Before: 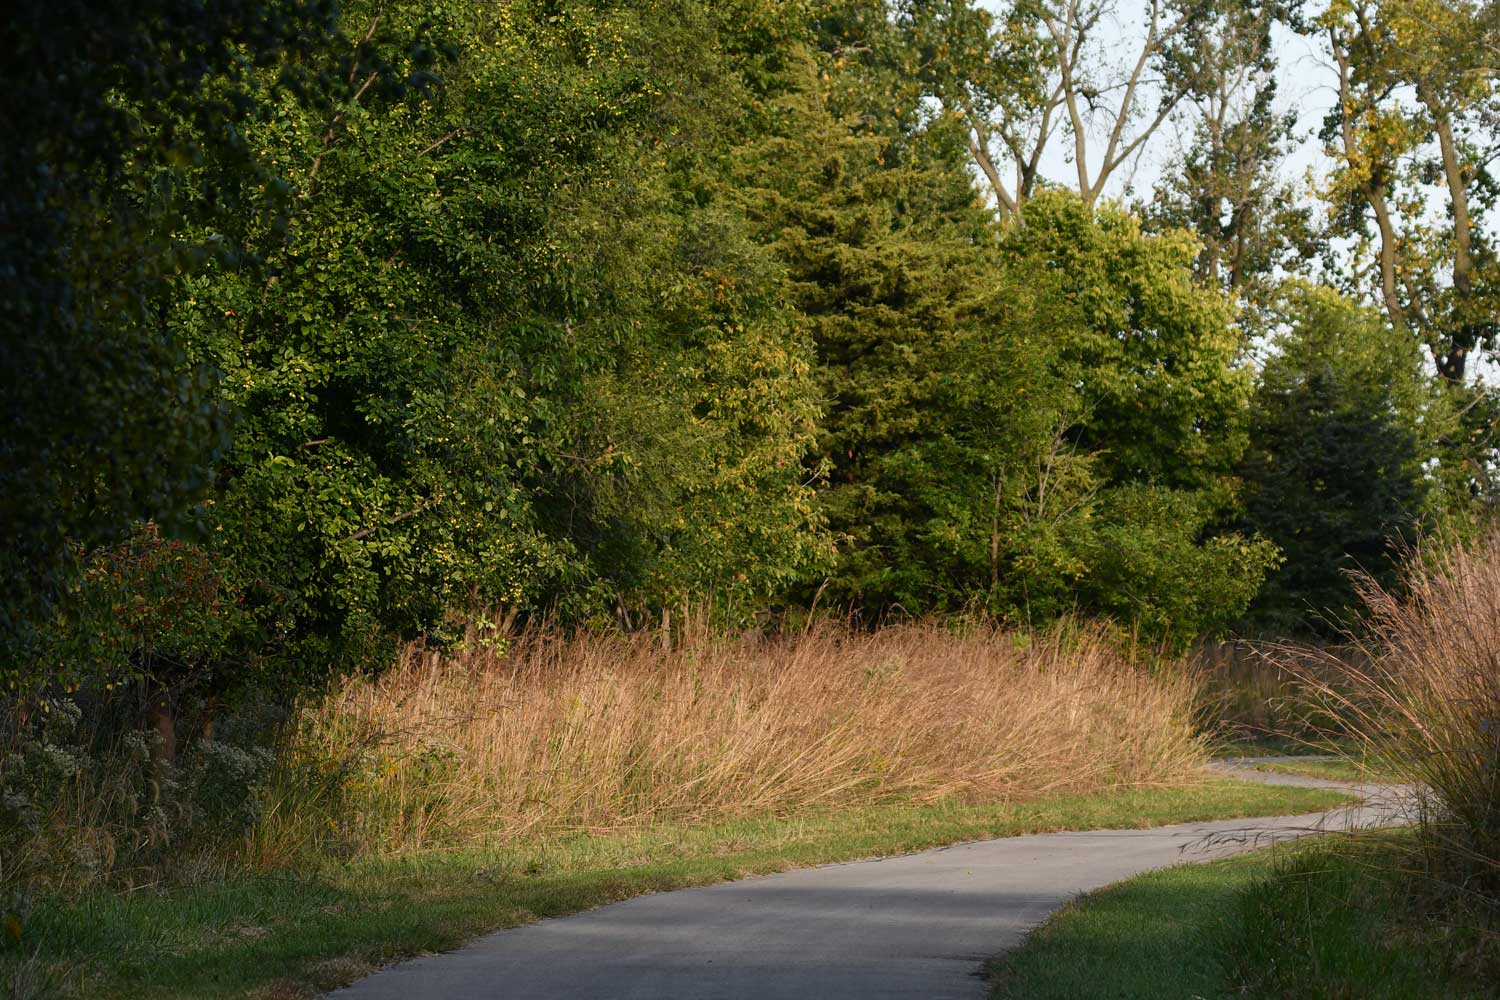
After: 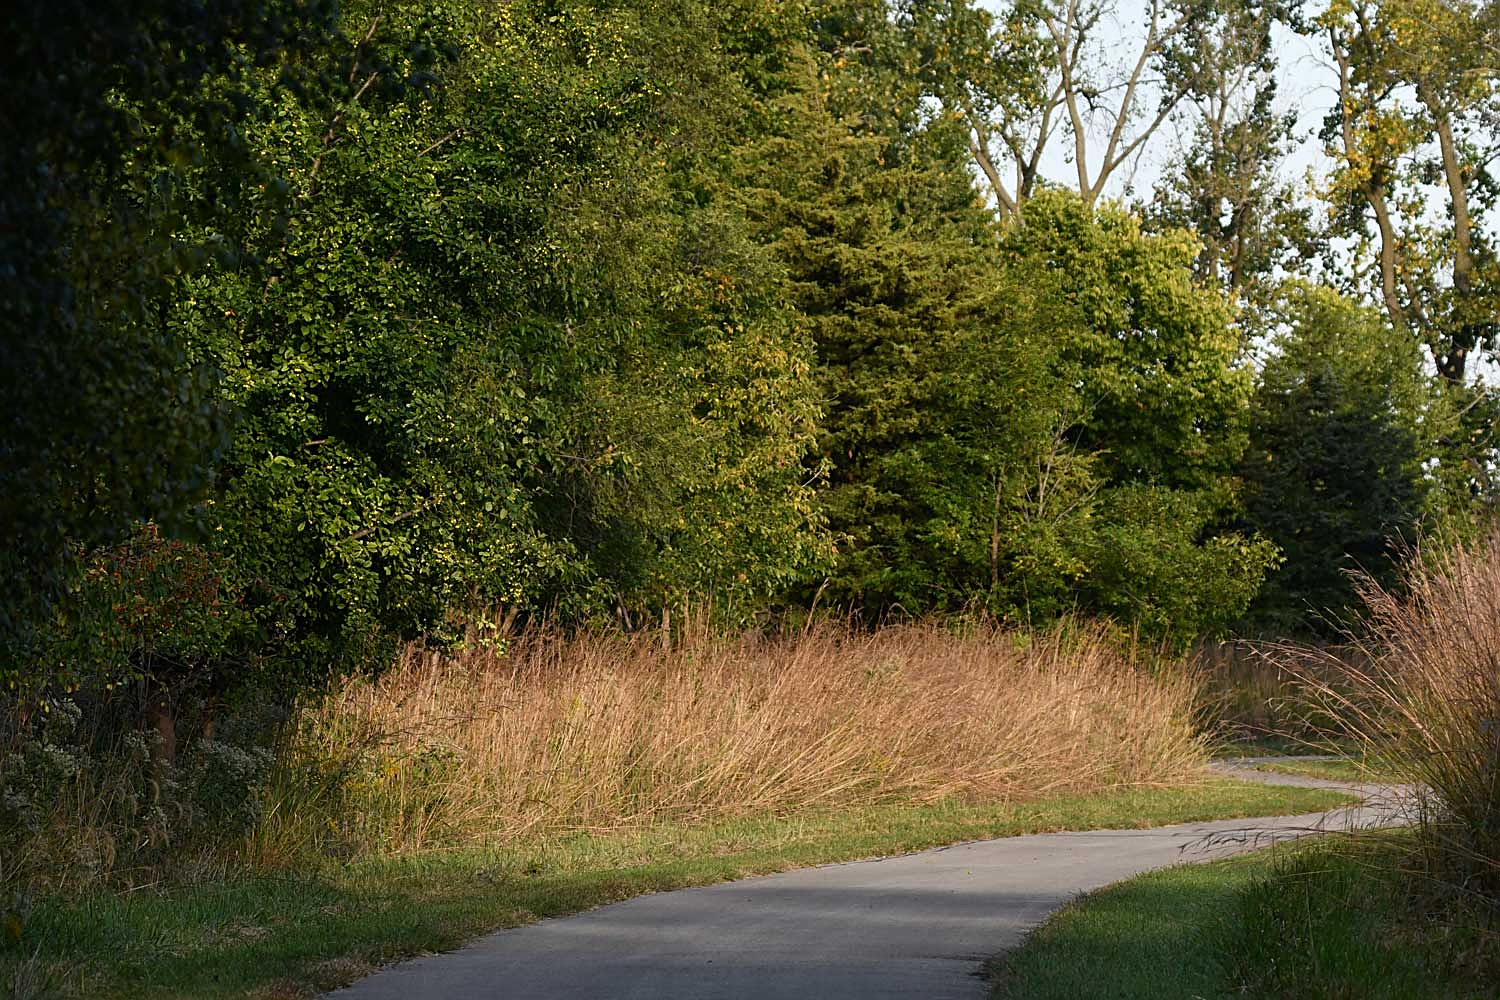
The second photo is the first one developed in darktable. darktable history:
shadows and highlights: radius 90.19, shadows -14.59, white point adjustment 0.258, highlights 31.96, compress 48.49%, soften with gaussian
sharpen: on, module defaults
